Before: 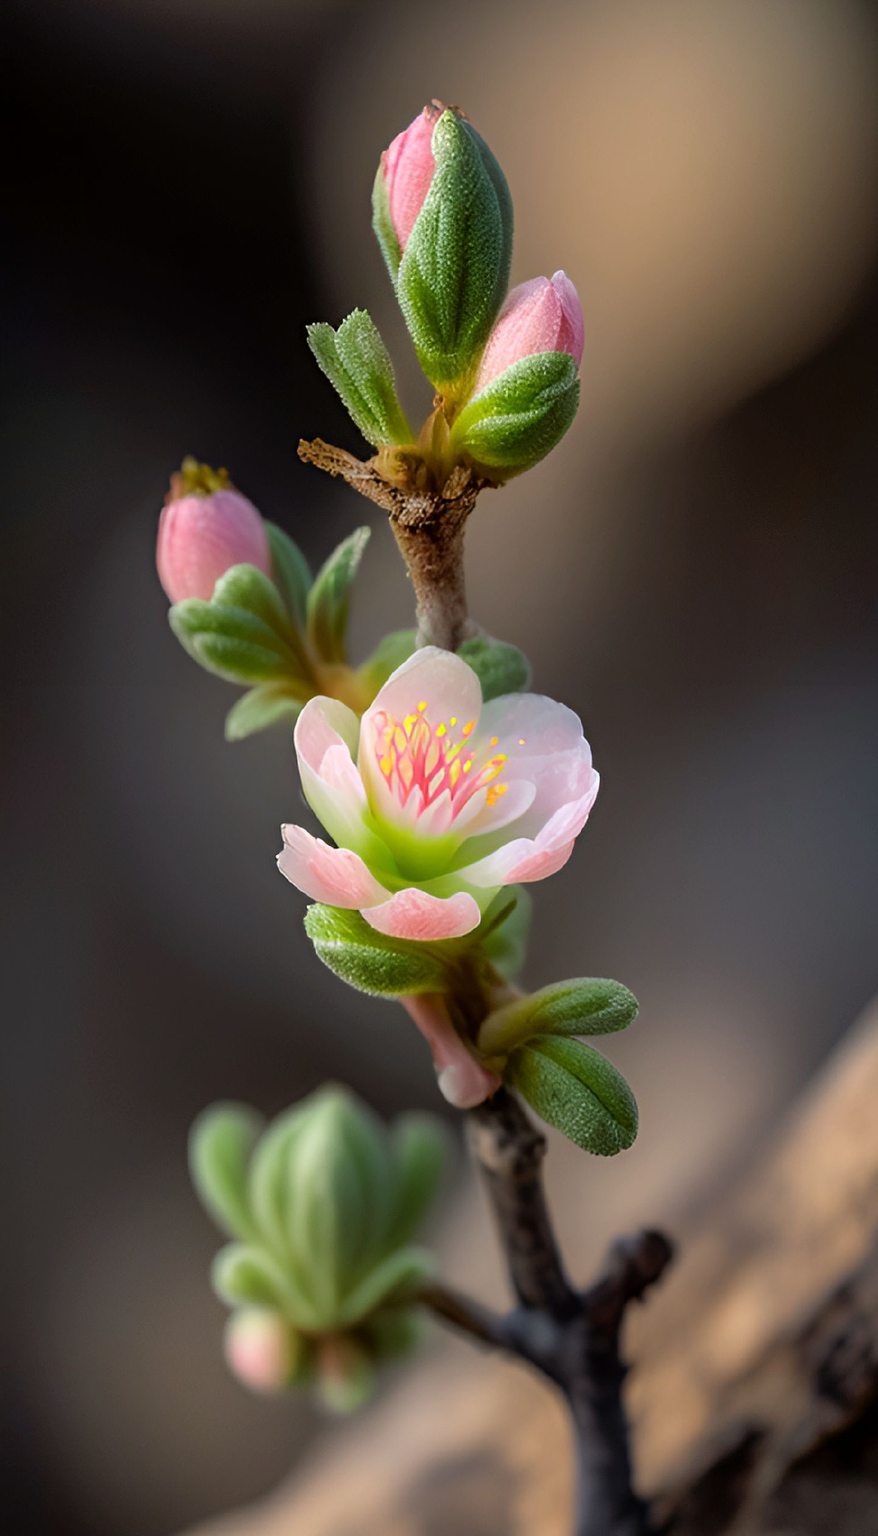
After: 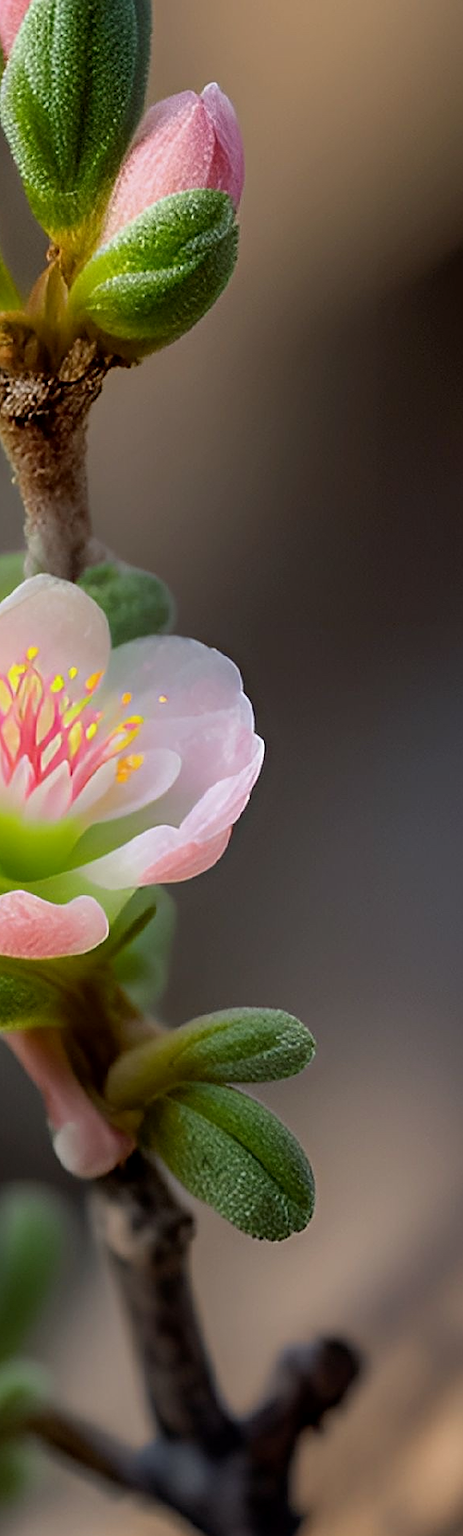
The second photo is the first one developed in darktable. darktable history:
crop: left 45.321%, top 13.525%, right 14.215%, bottom 9.983%
exposure: black level correction 0.001, exposure -0.198 EV, compensate highlight preservation false
sharpen: on, module defaults
